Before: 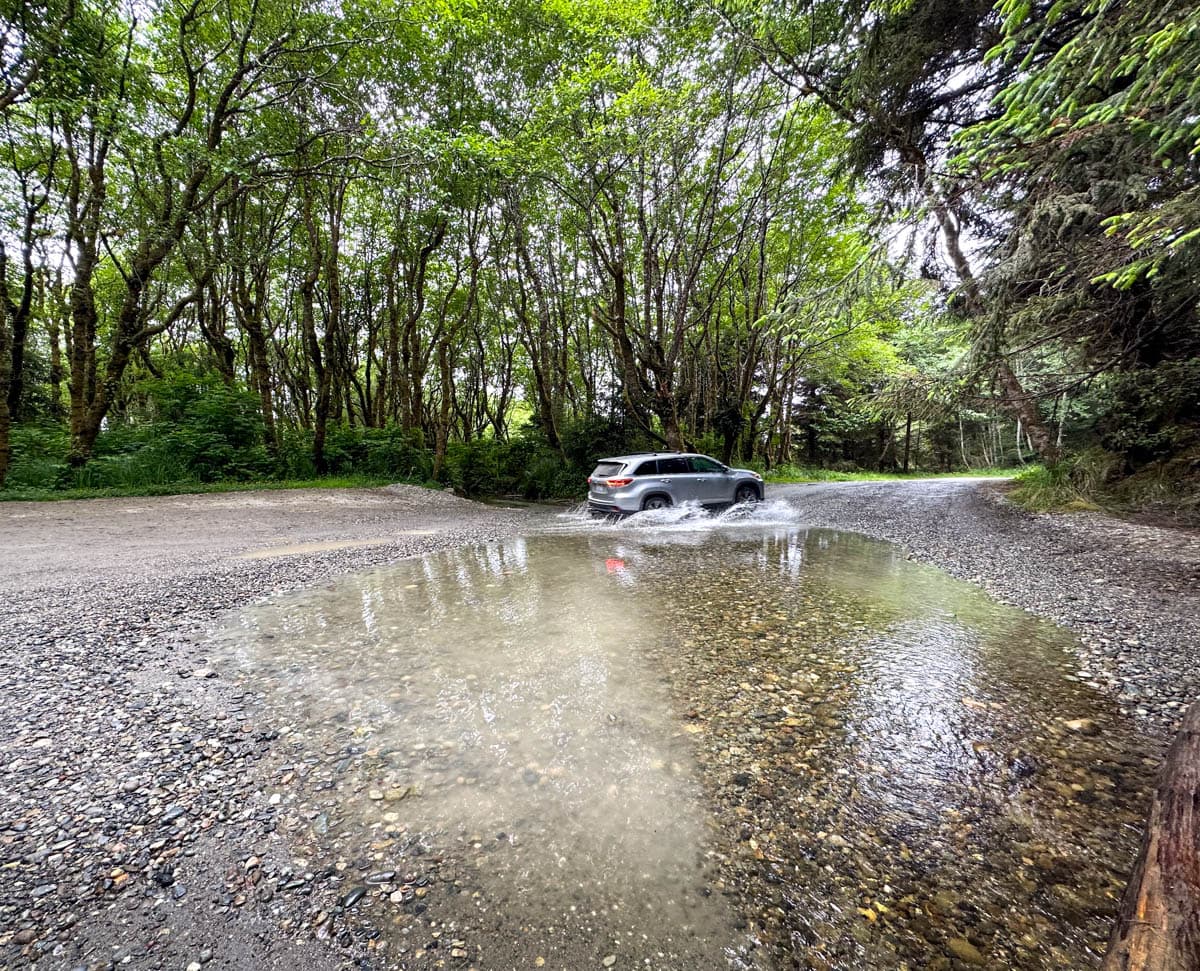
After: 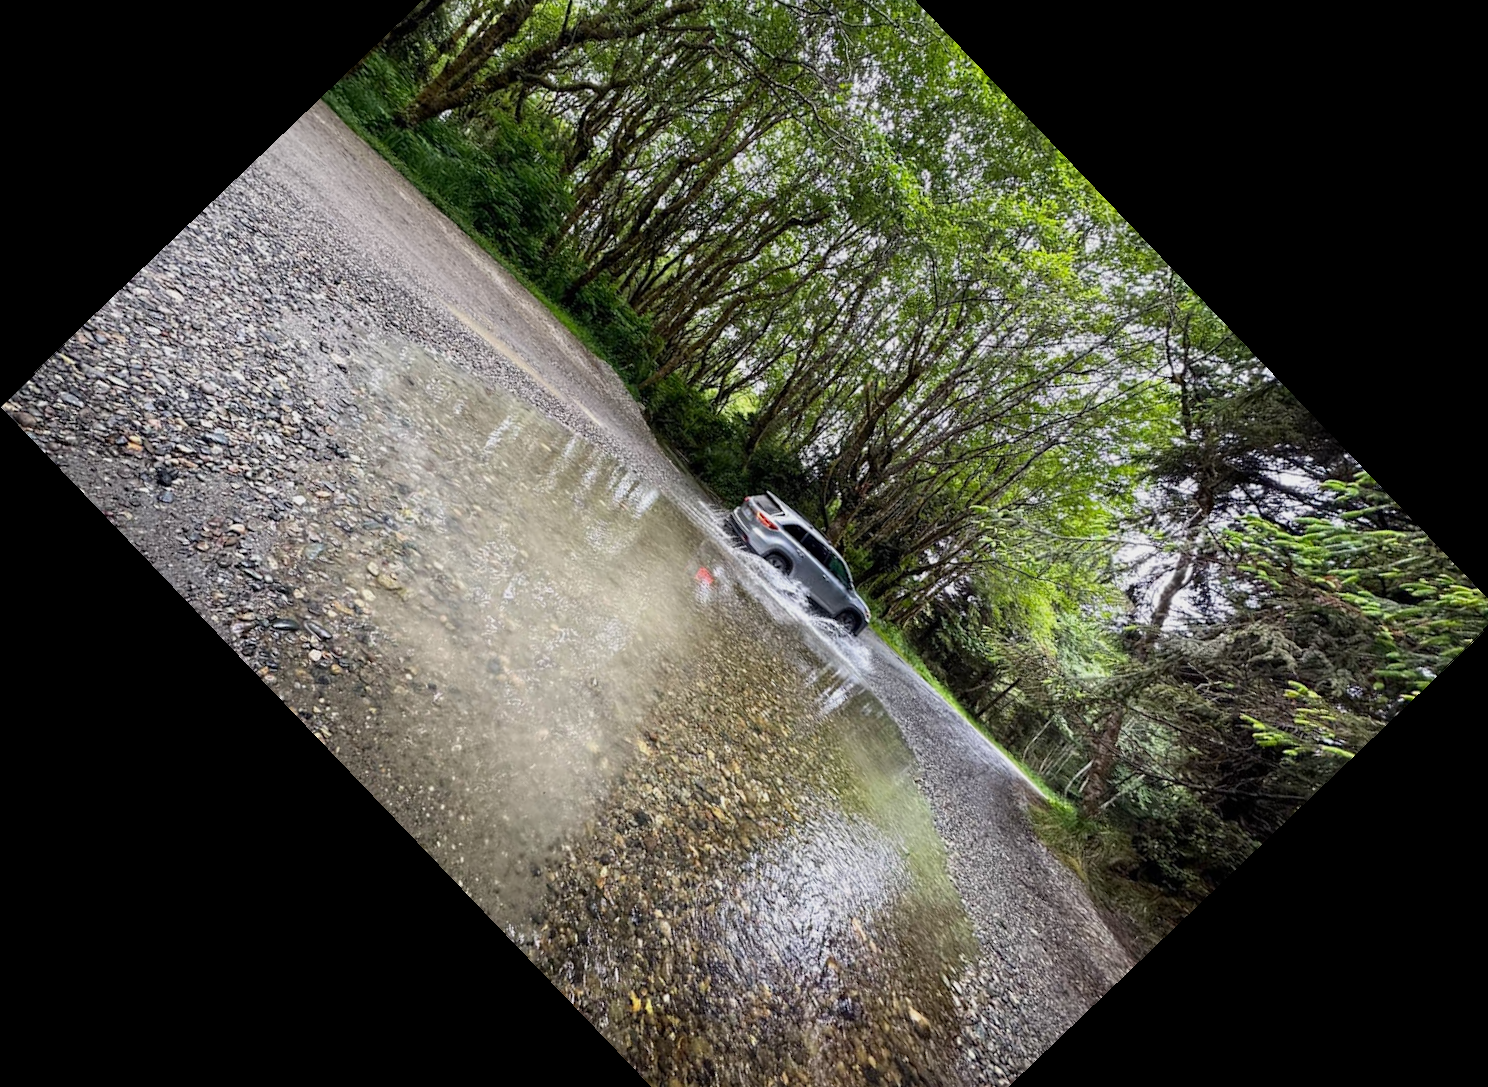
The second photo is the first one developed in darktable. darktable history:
rotate and perspective: rotation -1°, crop left 0.011, crop right 0.989, crop top 0.025, crop bottom 0.975
crop and rotate: angle -46.26°, top 16.234%, right 0.912%, bottom 11.704%
exposure: exposure -0.242 EV, compensate highlight preservation false
